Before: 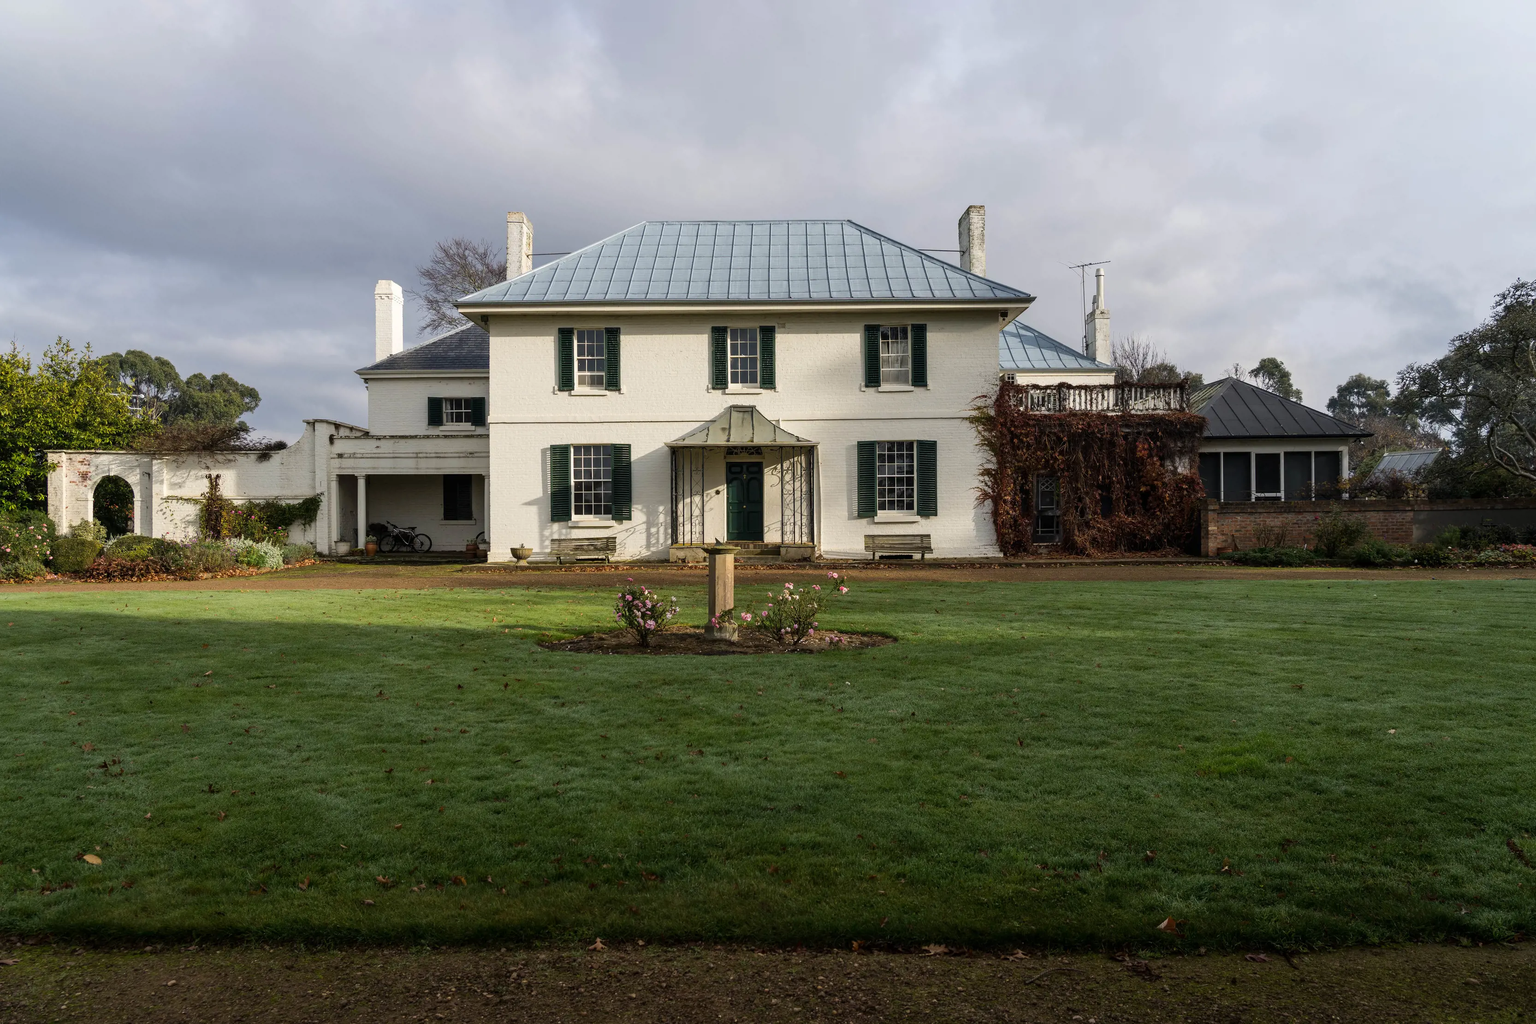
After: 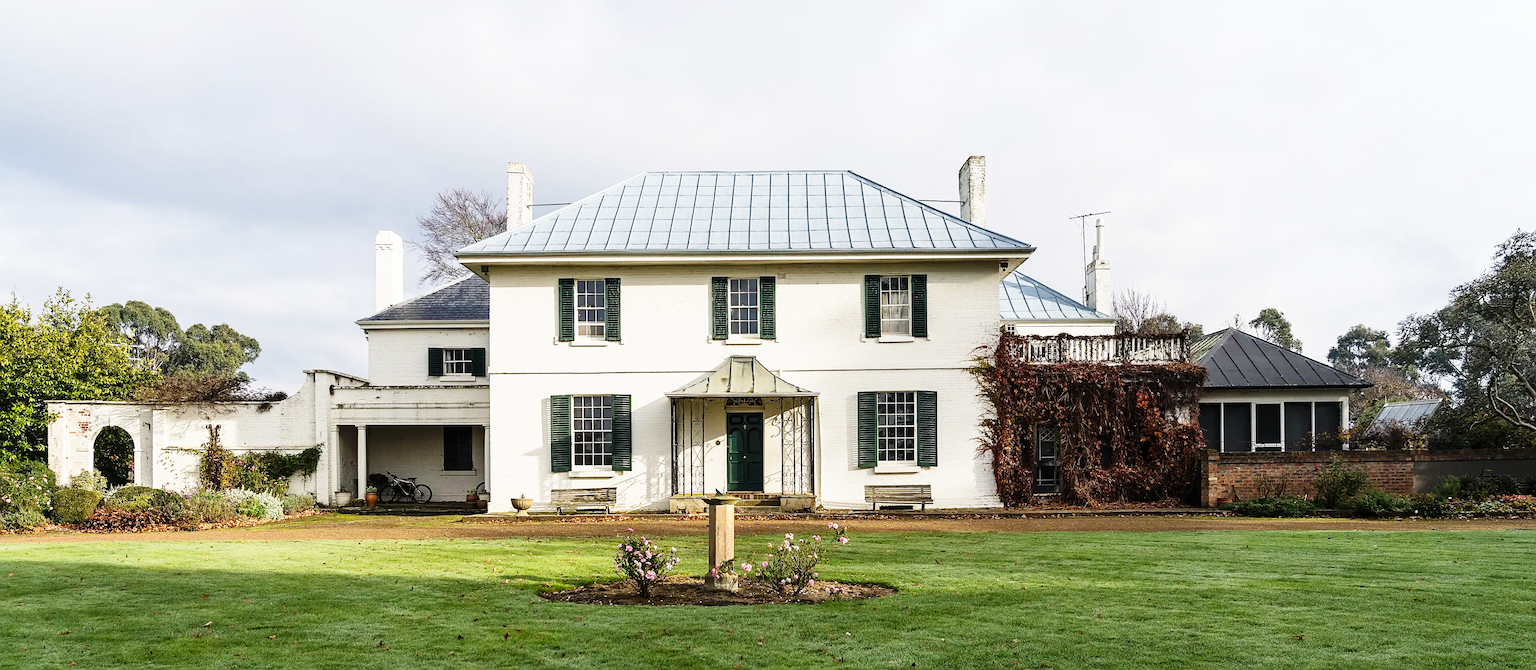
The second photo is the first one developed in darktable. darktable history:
base curve: curves: ch0 [(0, 0) (0.018, 0.026) (0.143, 0.37) (0.33, 0.731) (0.458, 0.853) (0.735, 0.965) (0.905, 0.986) (1, 1)], preserve colors none
sharpen: on, module defaults
crop and rotate: top 4.878%, bottom 29.595%
